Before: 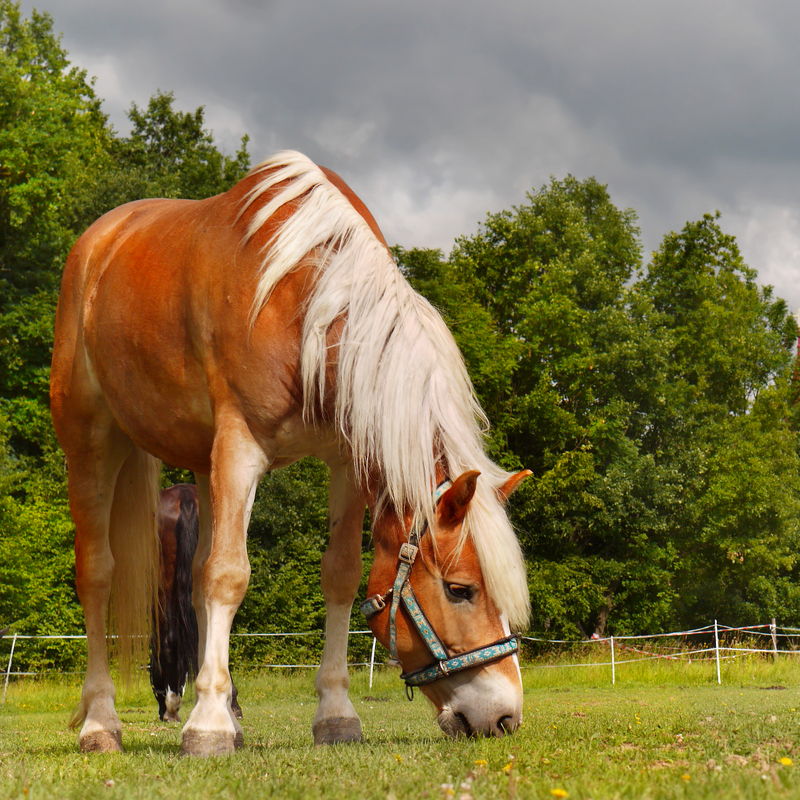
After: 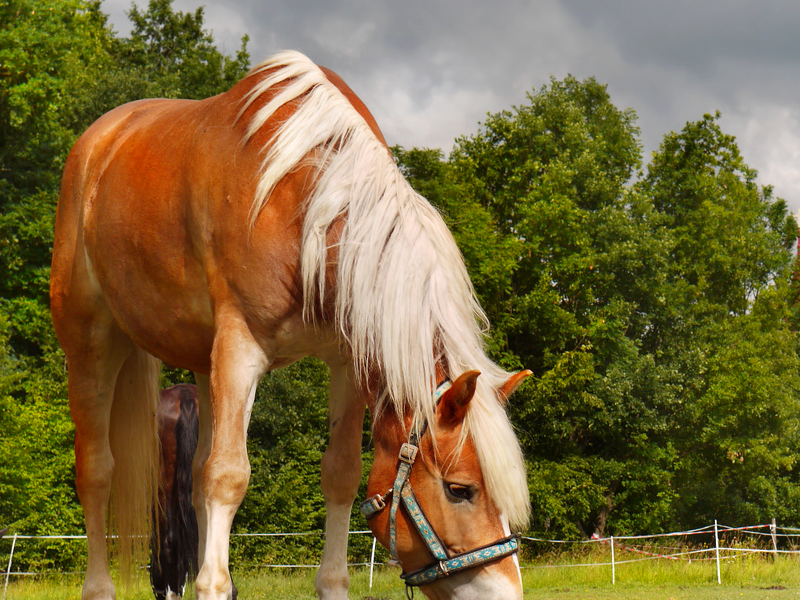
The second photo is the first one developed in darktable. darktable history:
levels: levels [0, 0.492, 0.984]
crop and rotate: top 12.5%, bottom 12.5%
